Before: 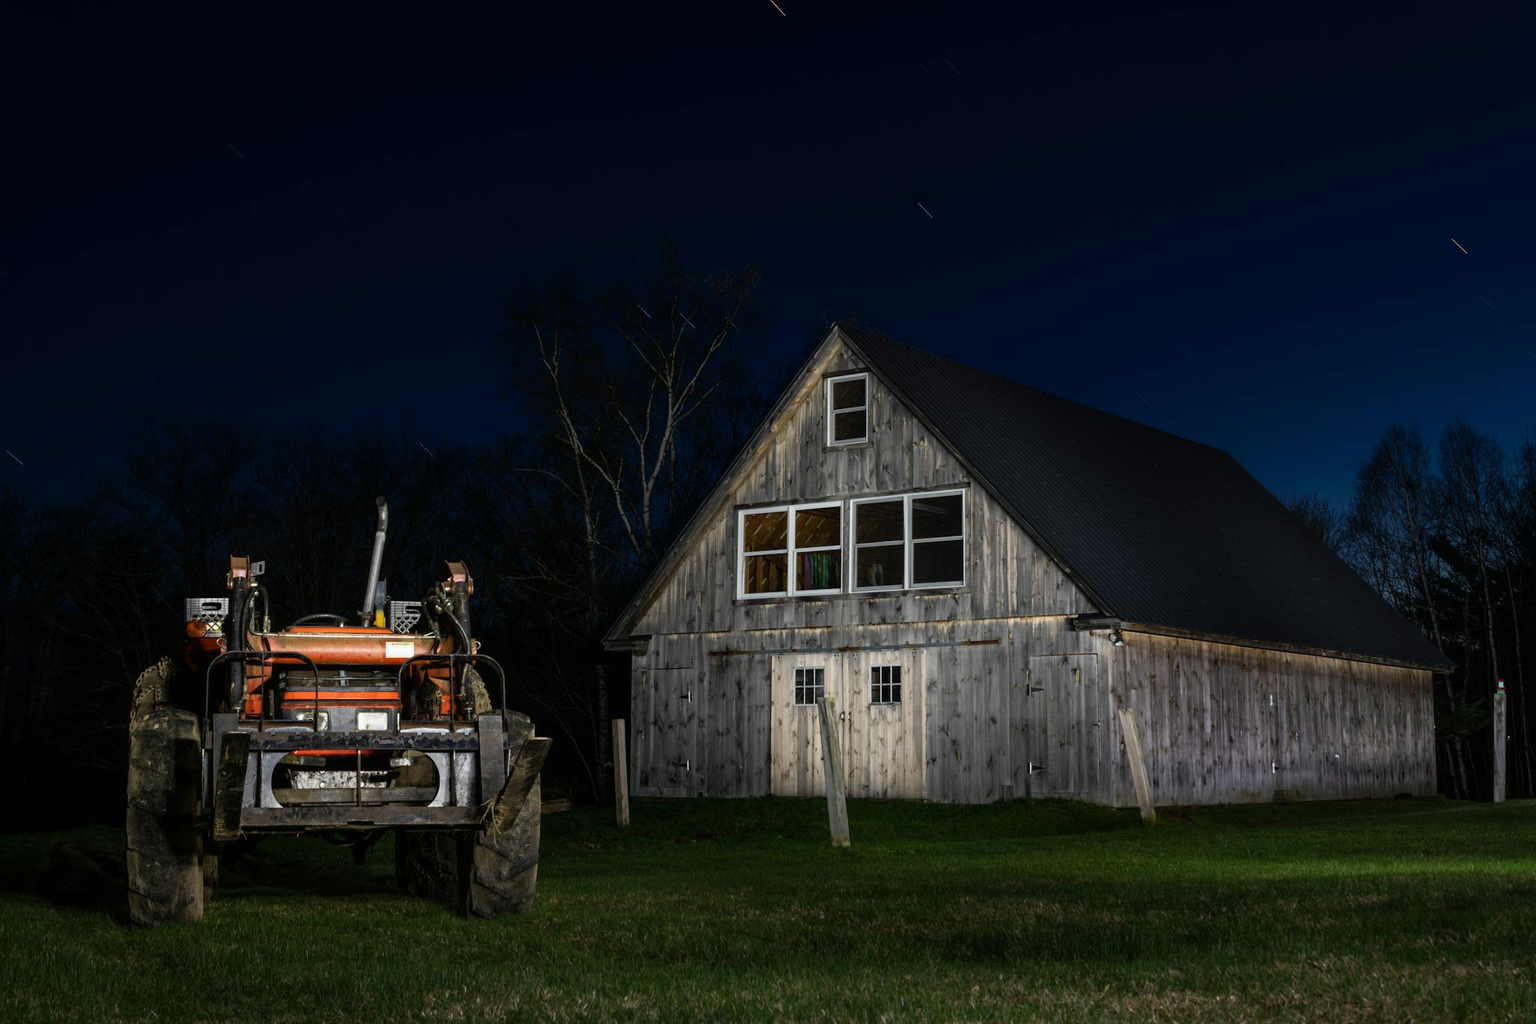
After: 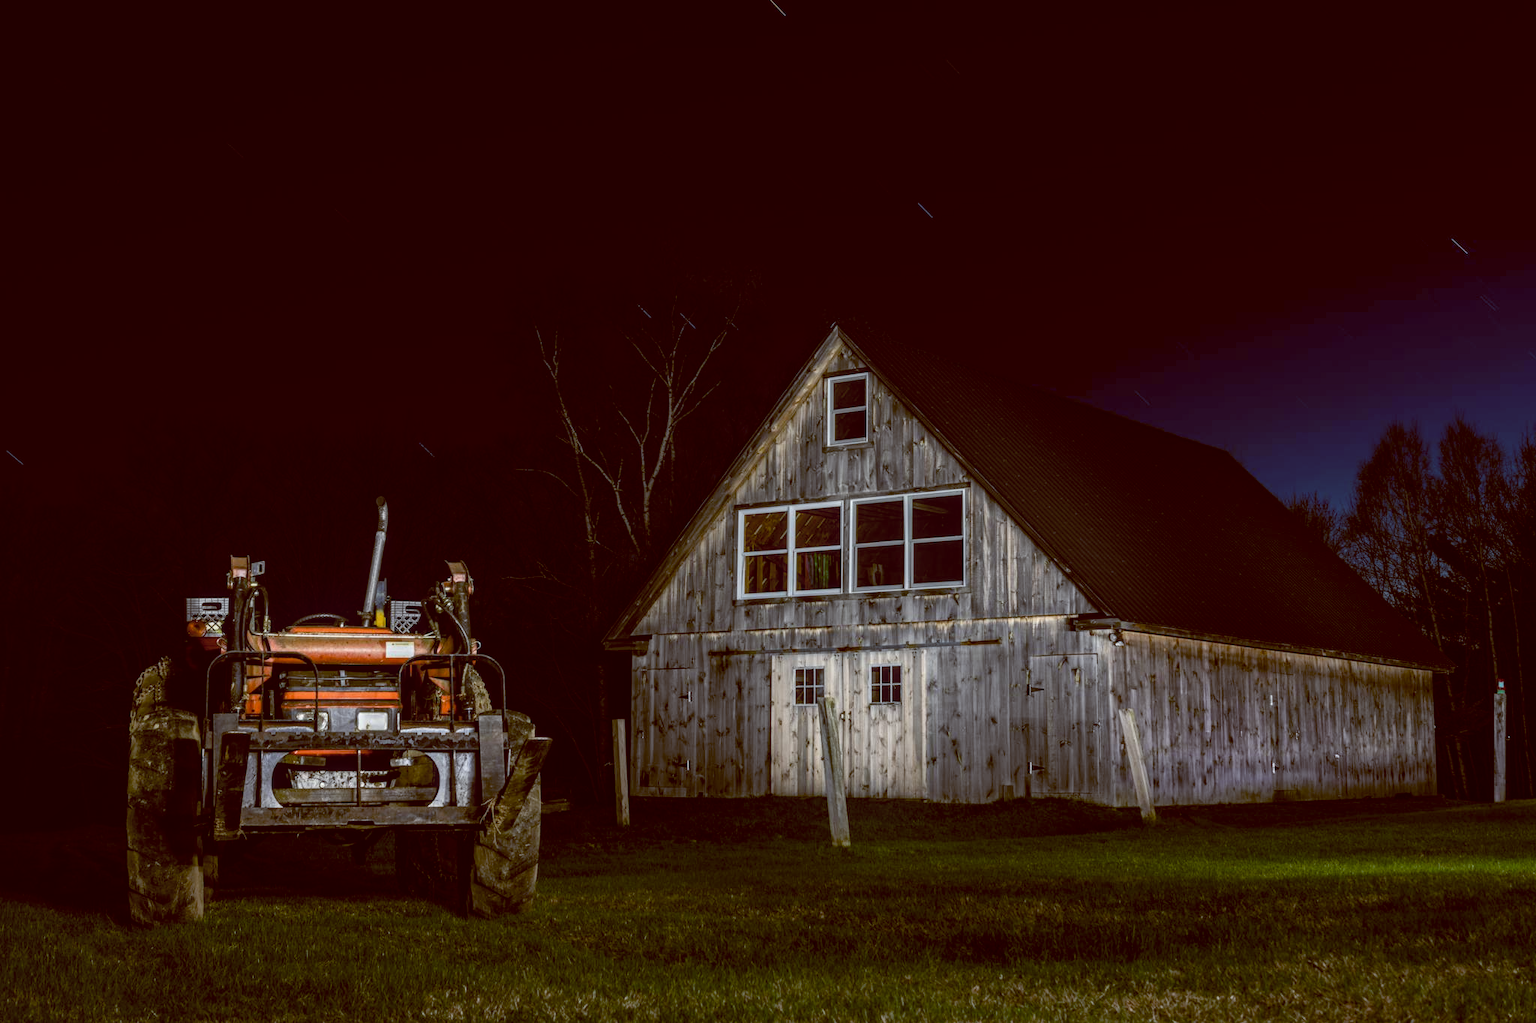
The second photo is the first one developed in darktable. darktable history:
color zones: curves: ch1 [(0, 0.469) (0.01, 0.469) (0.12, 0.446) (0.248, 0.469) (0.5, 0.5) (0.748, 0.5) (0.99, 0.469) (1, 0.469)]
color balance: lift [1, 1.015, 1.004, 0.985], gamma [1, 0.958, 0.971, 1.042], gain [1, 0.956, 0.977, 1.044]
local contrast: highlights 0%, shadows 0%, detail 133%
